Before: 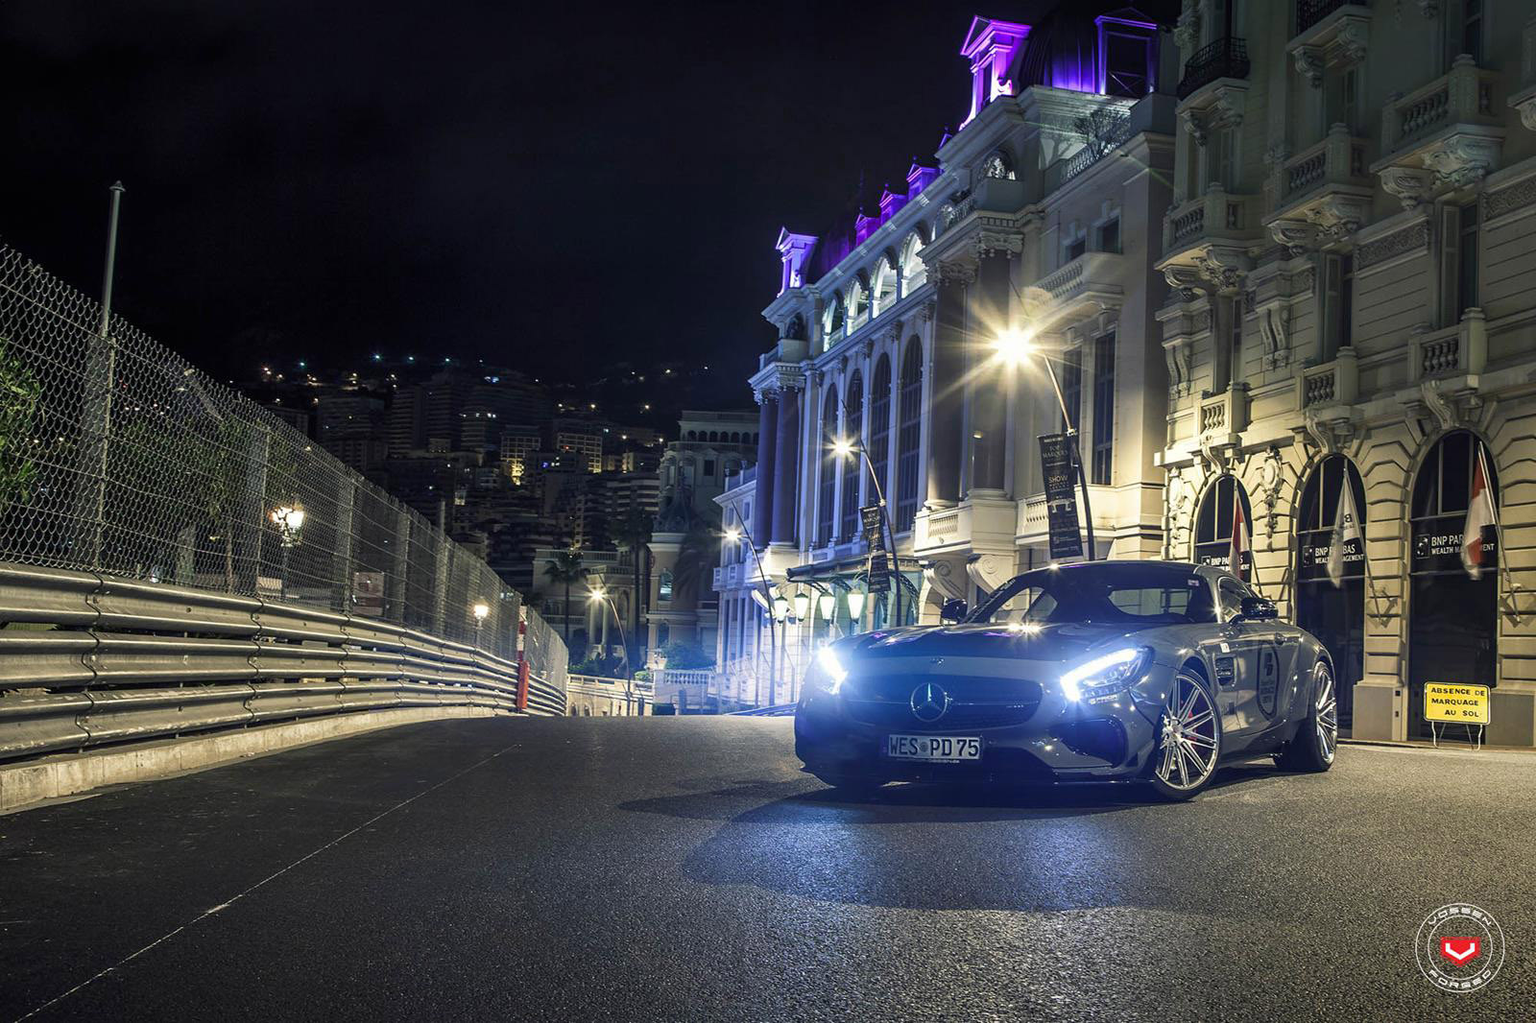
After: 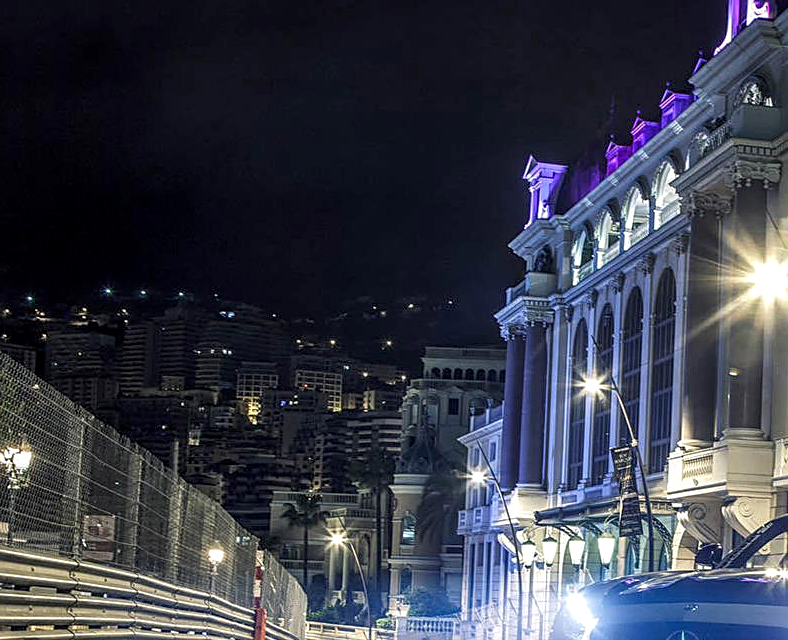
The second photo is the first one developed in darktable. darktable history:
local contrast: highlights 61%, detail 143%, midtone range 0.428
sharpen: on, module defaults
crop: left 17.835%, top 7.675%, right 32.881%, bottom 32.213%
